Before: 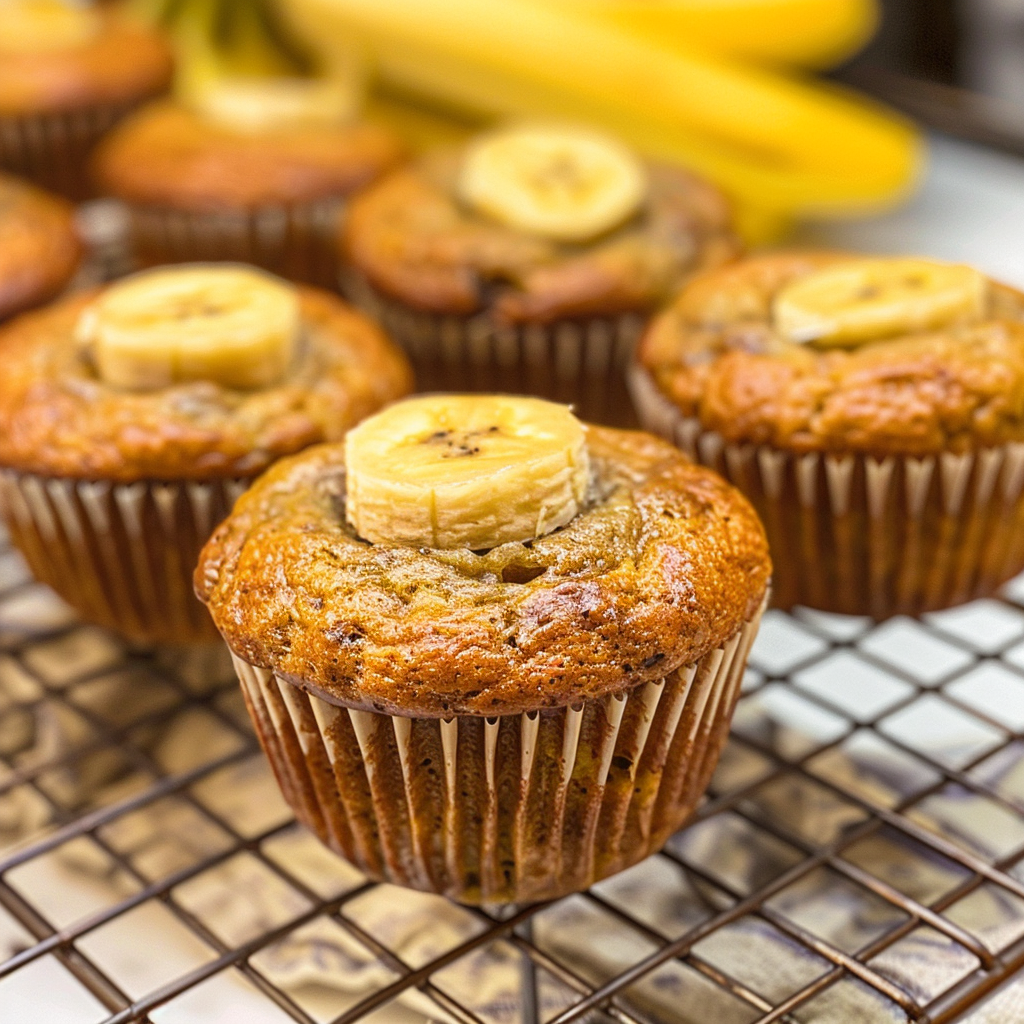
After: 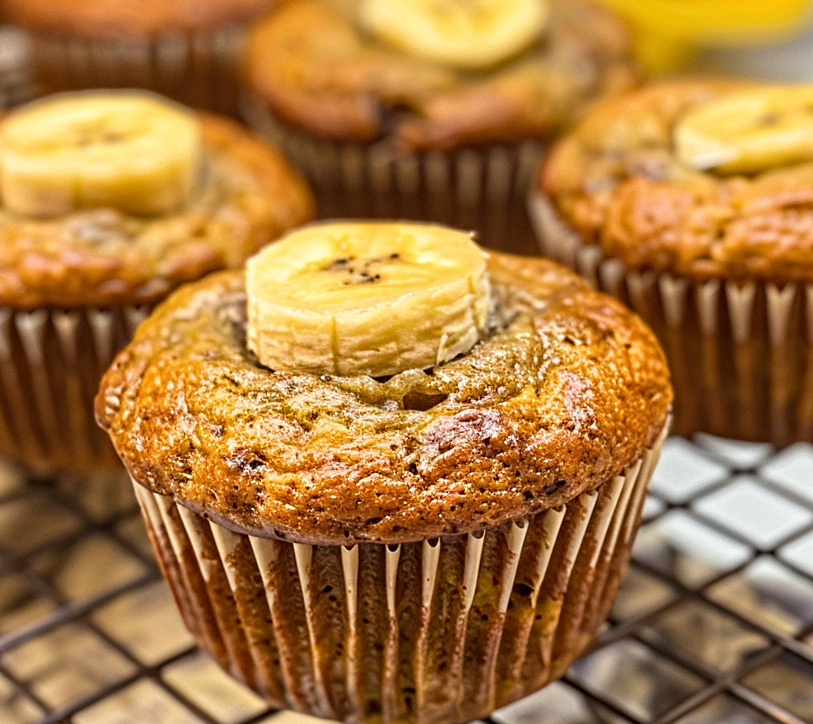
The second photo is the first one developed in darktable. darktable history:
crop: left 9.712%, top 16.928%, right 10.845%, bottom 12.332%
contrast equalizer: y [[0.5, 0.501, 0.525, 0.597, 0.58, 0.514], [0.5 ×6], [0.5 ×6], [0 ×6], [0 ×6]]
